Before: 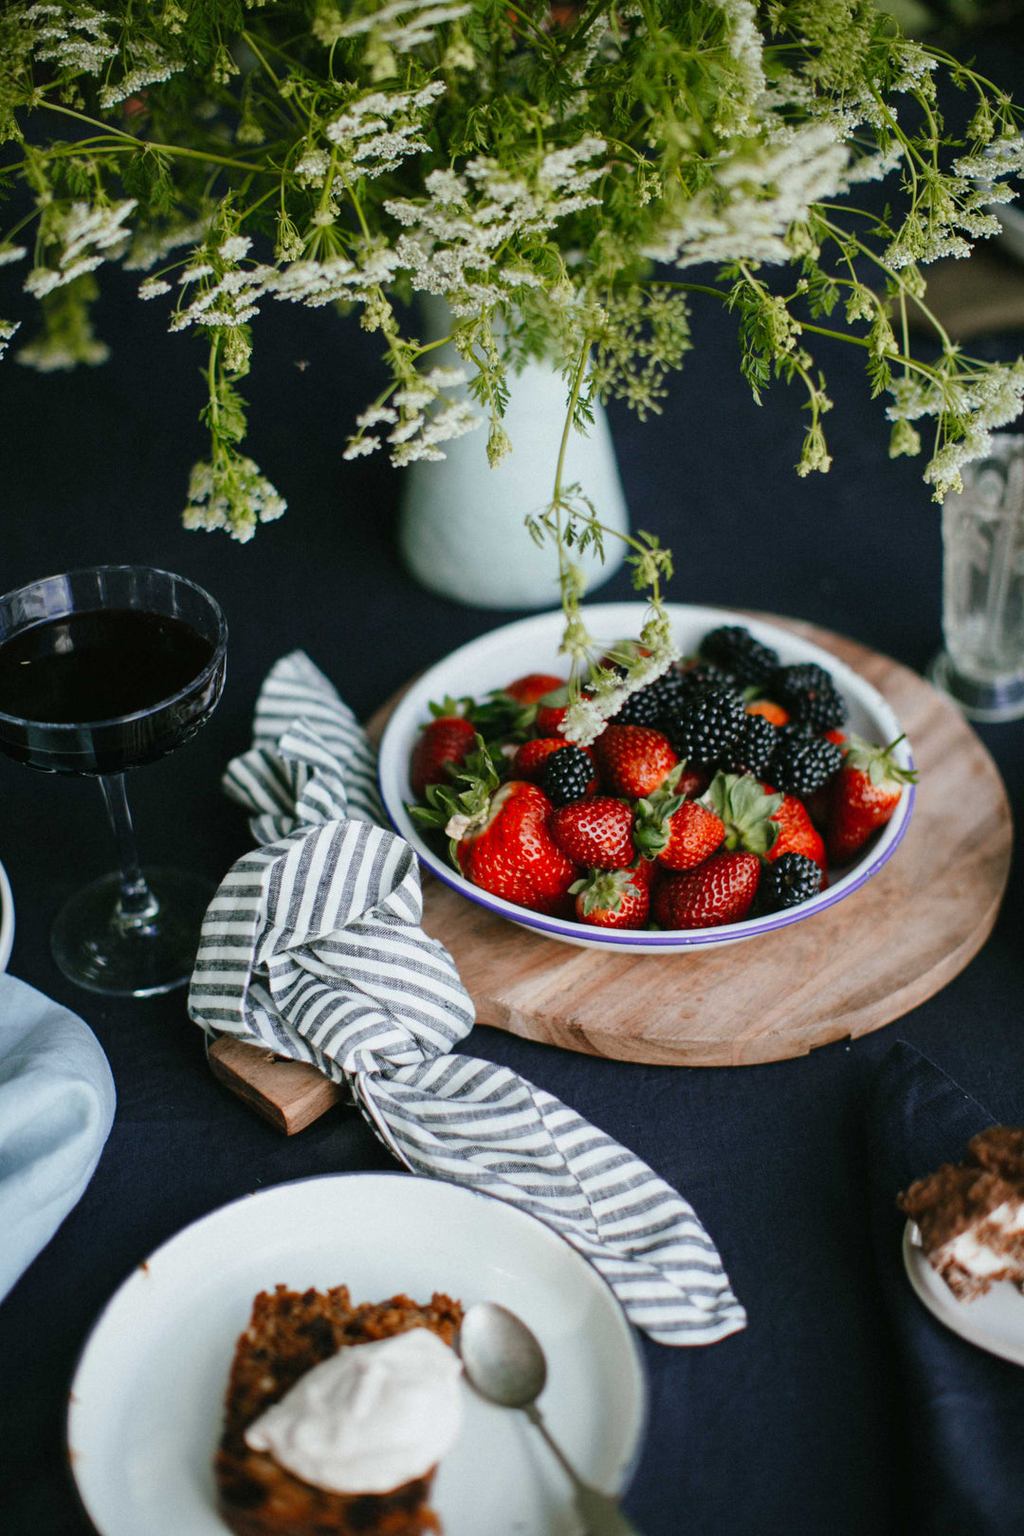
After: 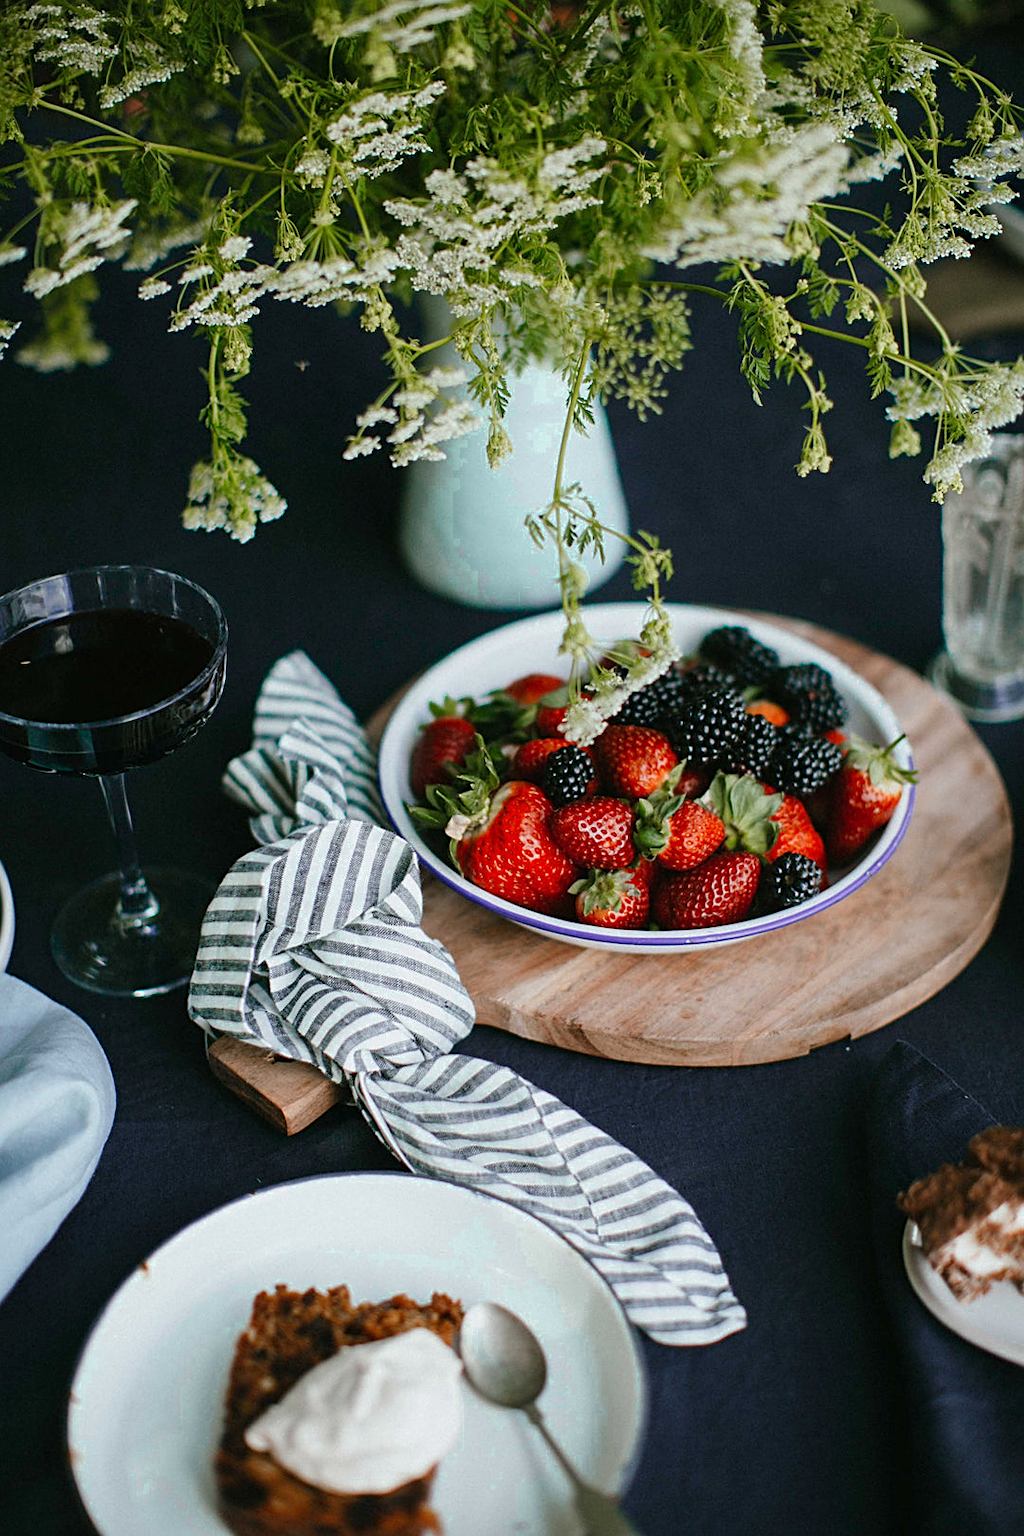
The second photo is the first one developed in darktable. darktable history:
color zones: curves: ch0 [(0.25, 0.5) (0.423, 0.5) (0.443, 0.5) (0.521, 0.756) (0.568, 0.5) (0.576, 0.5) (0.75, 0.5)]; ch1 [(0.25, 0.5) (0.423, 0.5) (0.443, 0.5) (0.539, 0.873) (0.624, 0.565) (0.631, 0.5) (0.75, 0.5)]
sharpen: on, module defaults
